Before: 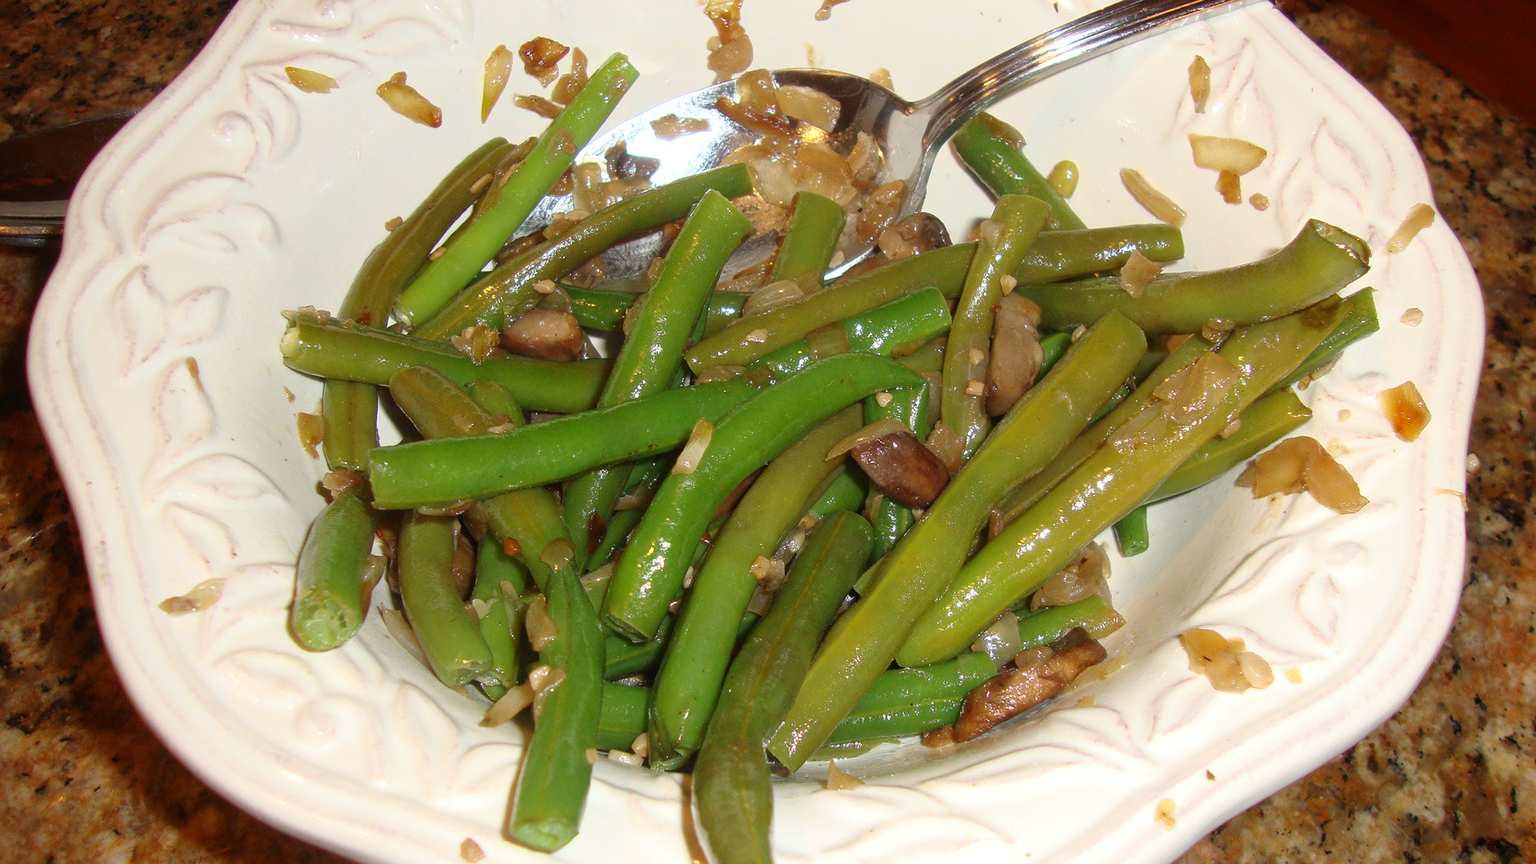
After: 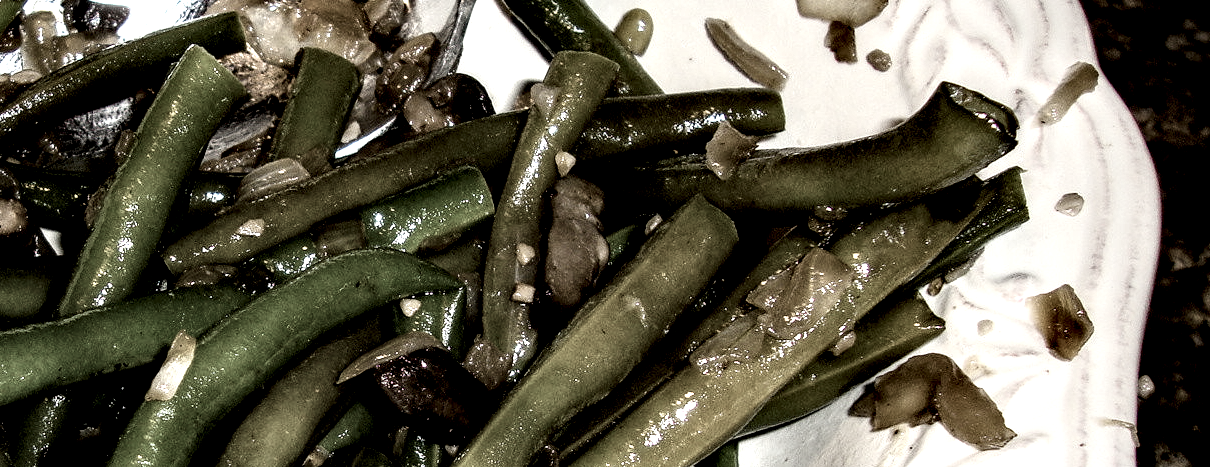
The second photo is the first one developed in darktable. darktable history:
tone equalizer: edges refinement/feathering 500, mask exposure compensation -1.57 EV, preserve details no
crop: left 36.232%, top 17.813%, right 0.71%, bottom 38.921%
color zones: curves: ch1 [(0, 0.34) (0.143, 0.164) (0.286, 0.152) (0.429, 0.176) (0.571, 0.173) (0.714, 0.188) (0.857, 0.199) (1, 0.34)]
color correction: highlights b* -0.03, saturation 0.992
color balance rgb: perceptual saturation grading › global saturation 20%, perceptual saturation grading › highlights -25.248%, perceptual saturation grading › shadows 49.321%, global vibrance 30.509%
local contrast: shadows 177%, detail 226%
contrast brightness saturation: contrast 0.213, brightness -0.113, saturation 0.211
levels: levels [0.116, 0.574, 1]
